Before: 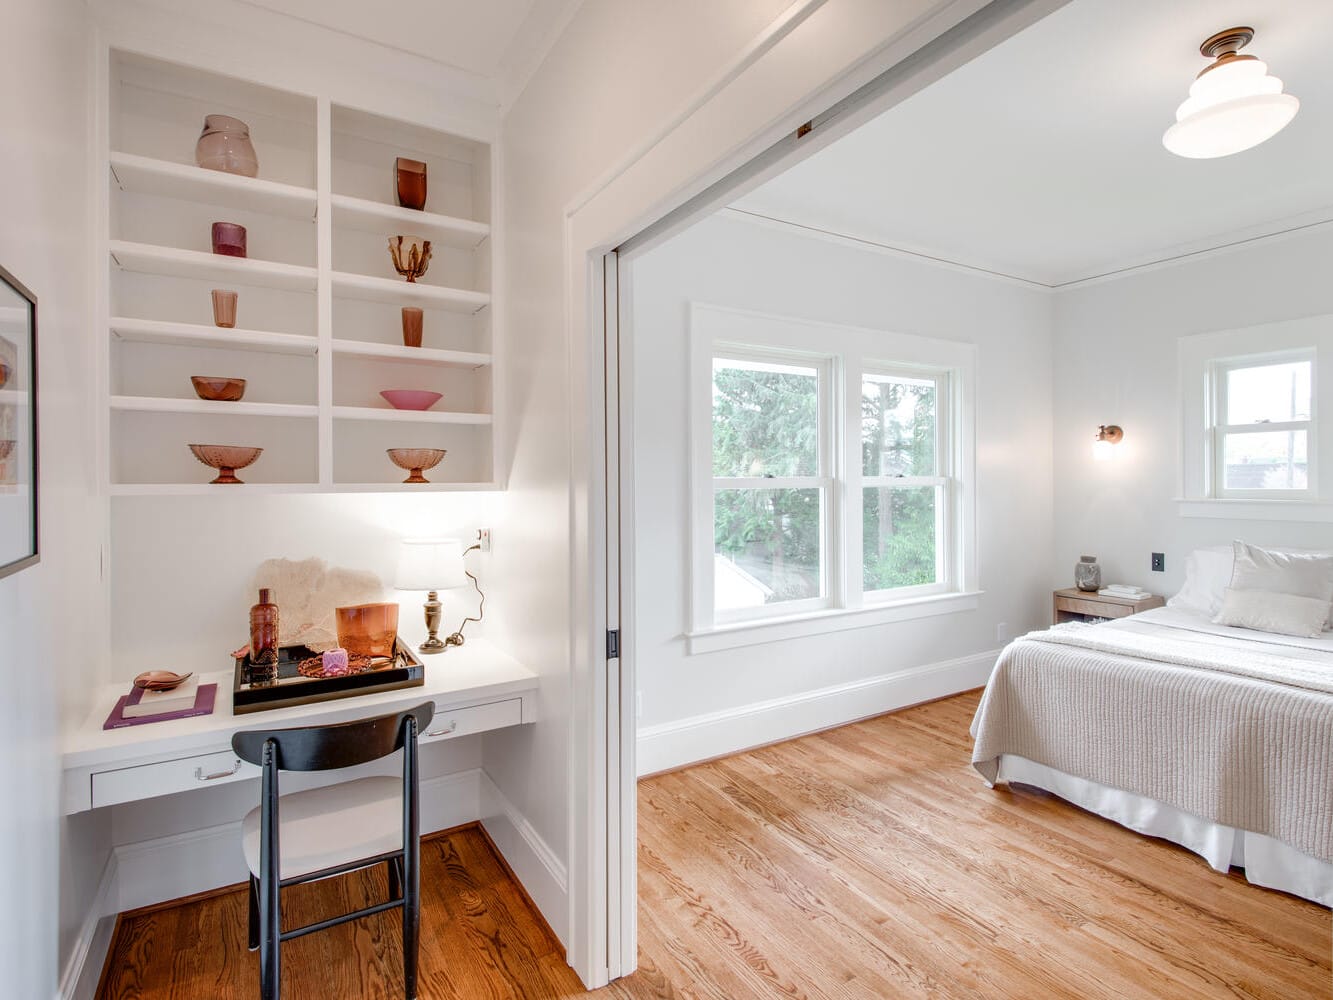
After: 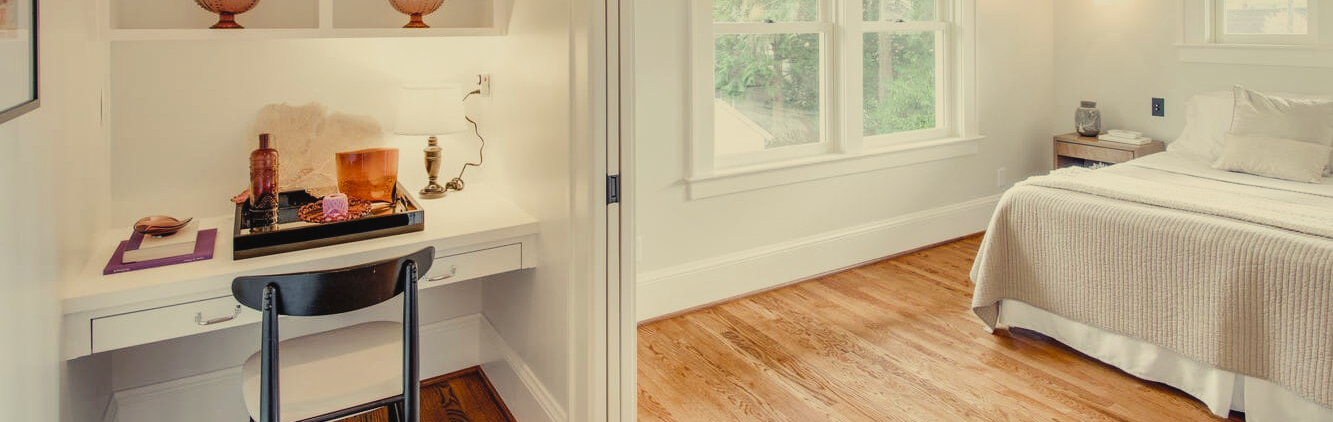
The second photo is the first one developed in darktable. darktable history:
crop: top 45.517%, bottom 12.203%
local contrast: mode bilateral grid, contrast 19, coarseness 51, detail 132%, midtone range 0.2
filmic rgb: black relative exposure -7.65 EV, white relative exposure 4.56 EV, hardness 3.61, iterations of high-quality reconstruction 0
tone equalizer: on, module defaults
color balance rgb: power › hue 312.51°, highlights gain › chroma 7.899%, highlights gain › hue 83.3°, global offset › luminance 1.5%, perceptual saturation grading › global saturation 19.559%, contrast 5.447%
